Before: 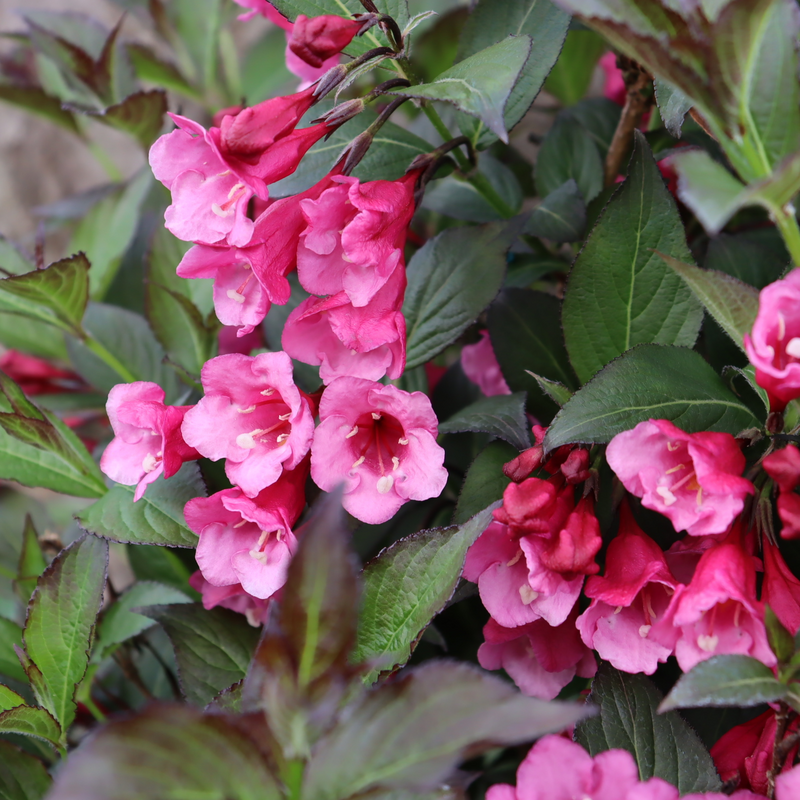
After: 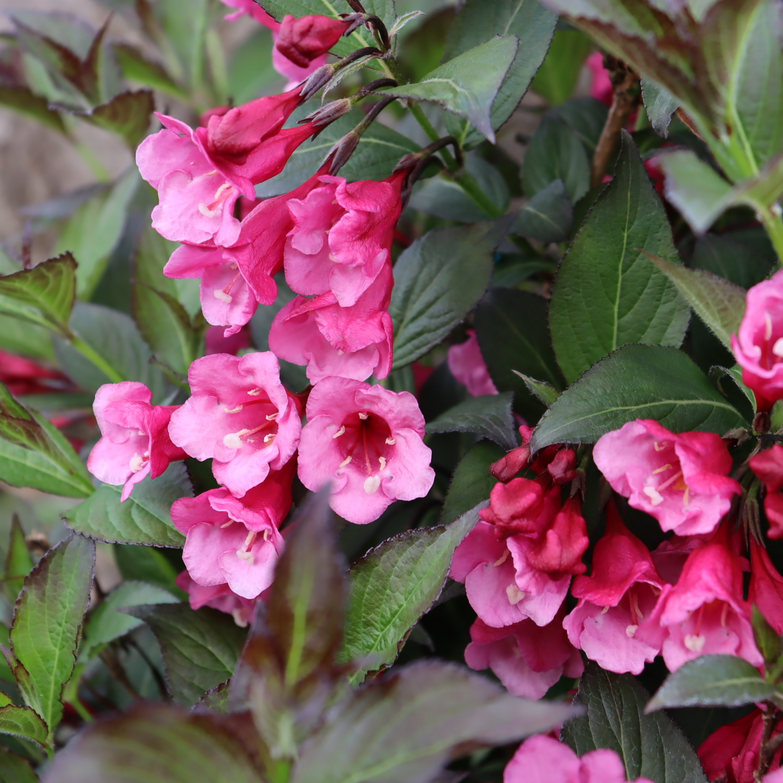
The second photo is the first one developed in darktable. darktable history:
crop: left 1.743%, right 0.268%, bottom 2.011%
base curve: exposure shift 0, preserve colors none
